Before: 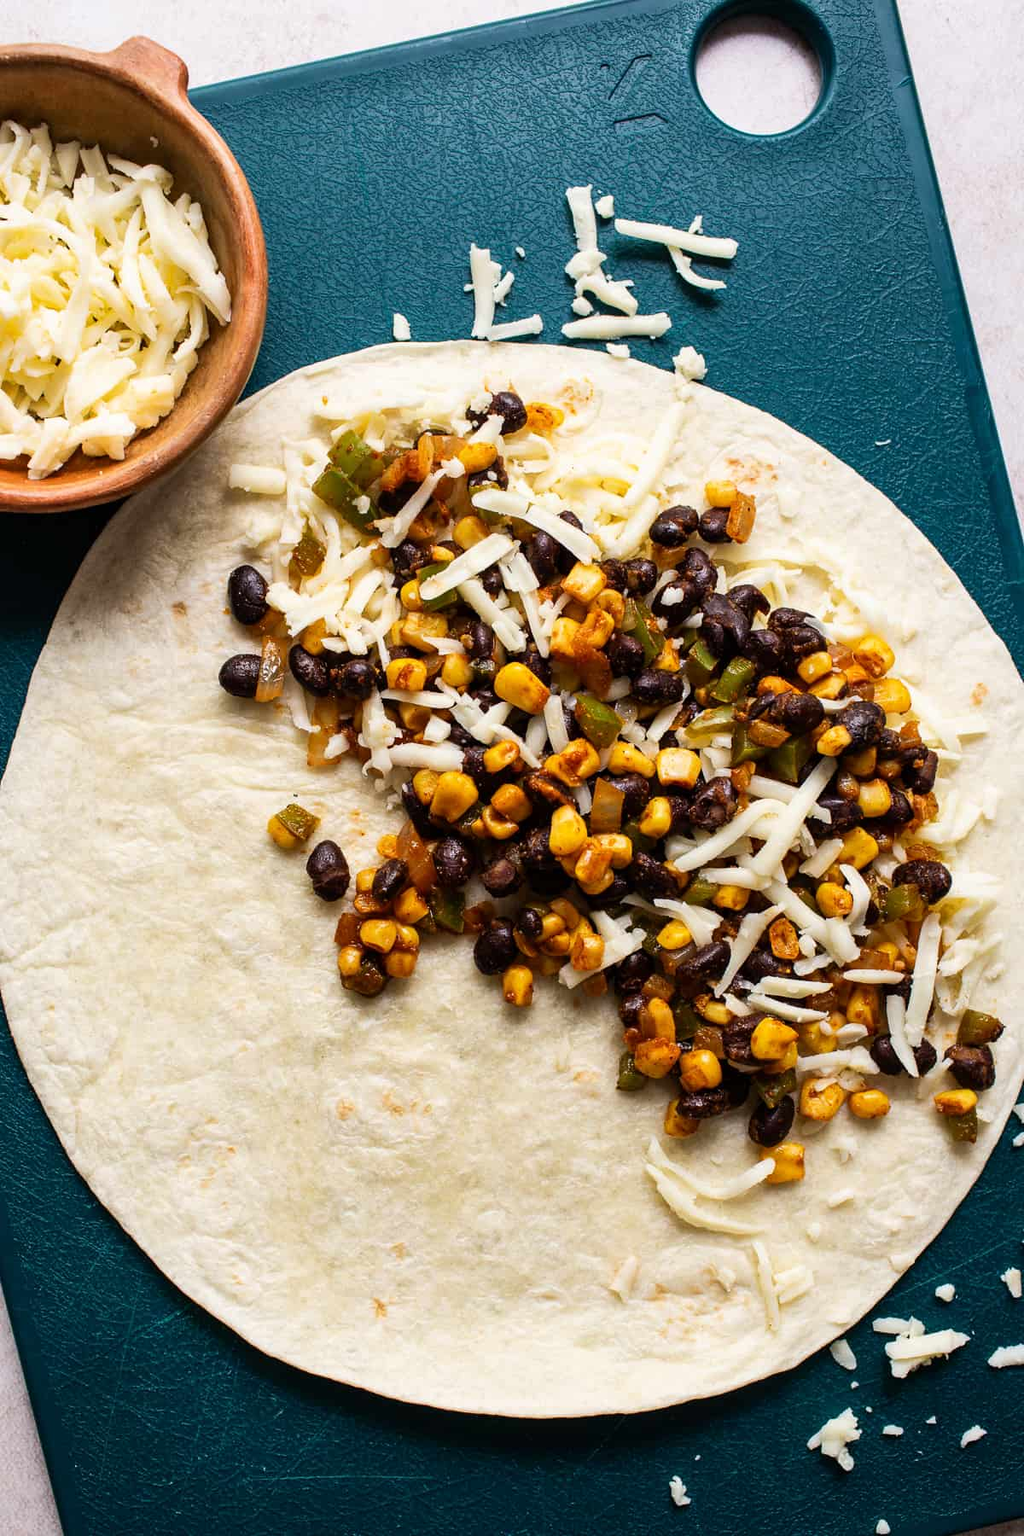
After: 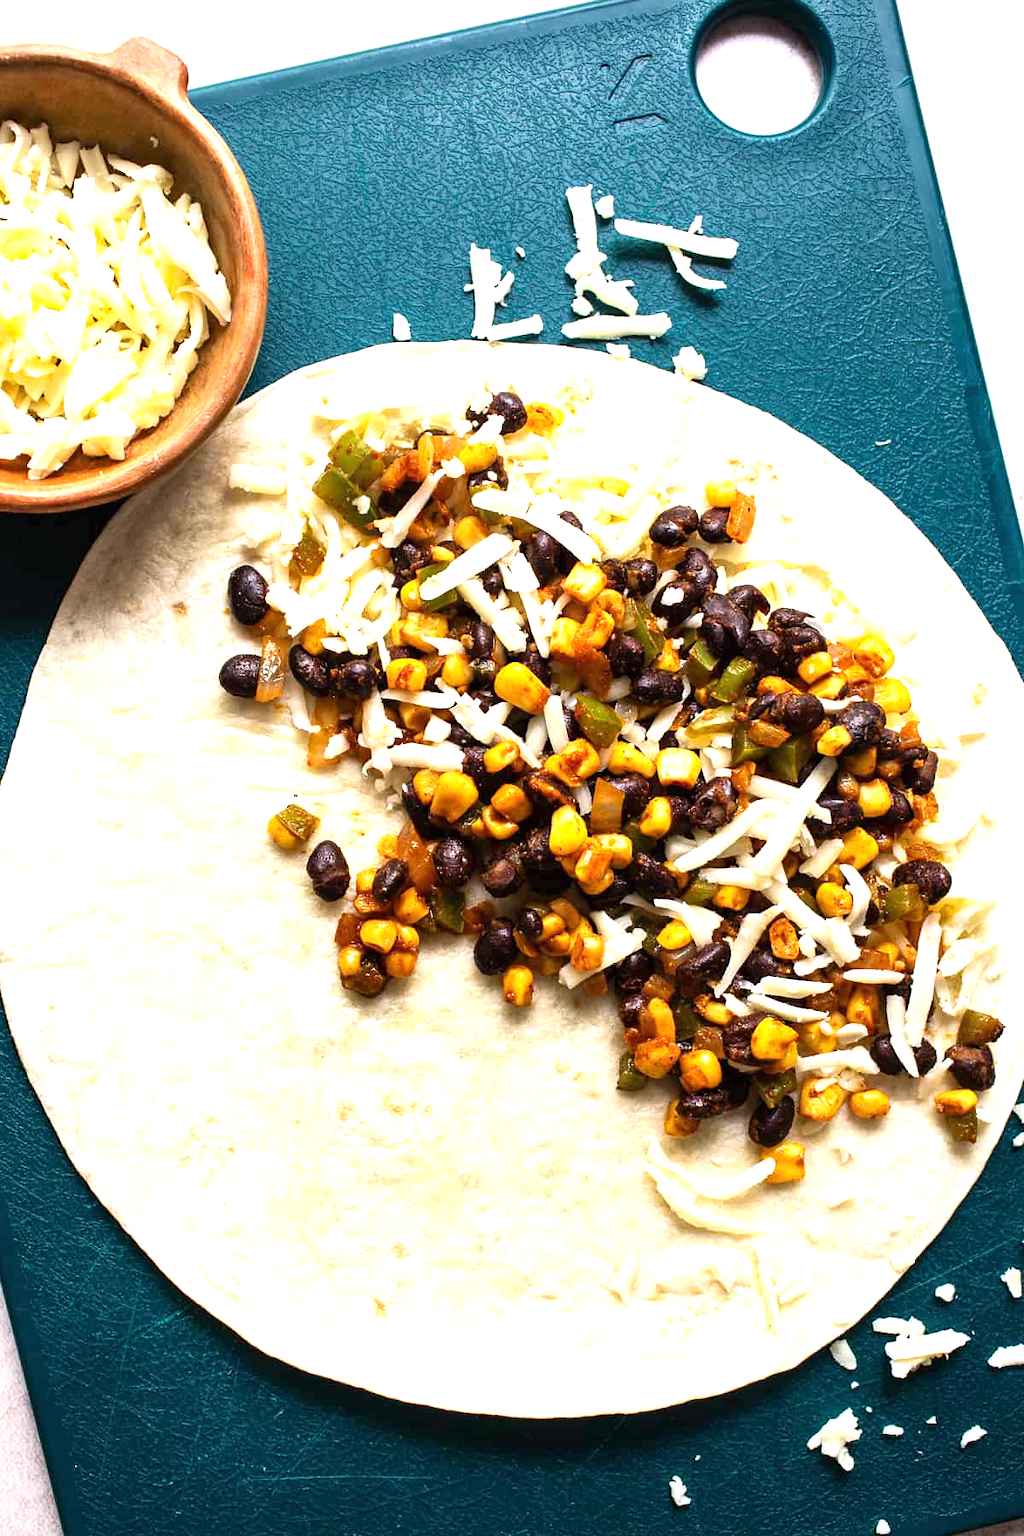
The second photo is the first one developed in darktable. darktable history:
exposure: black level correction 0, exposure 0.891 EV, compensate exposure bias true, compensate highlight preservation false
